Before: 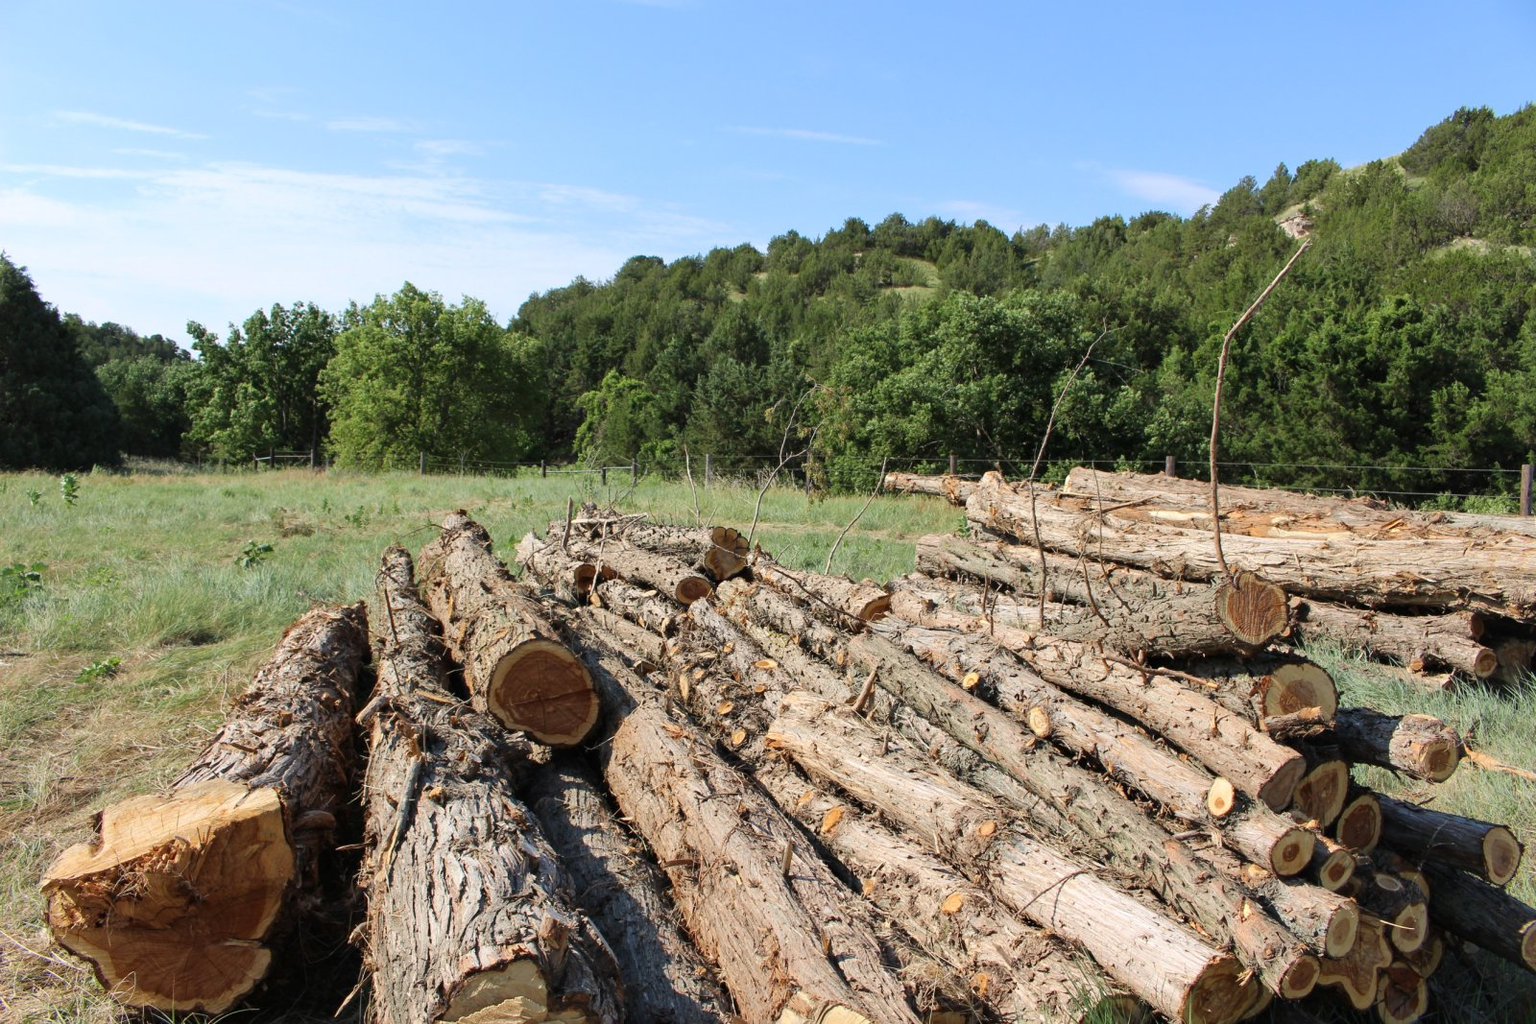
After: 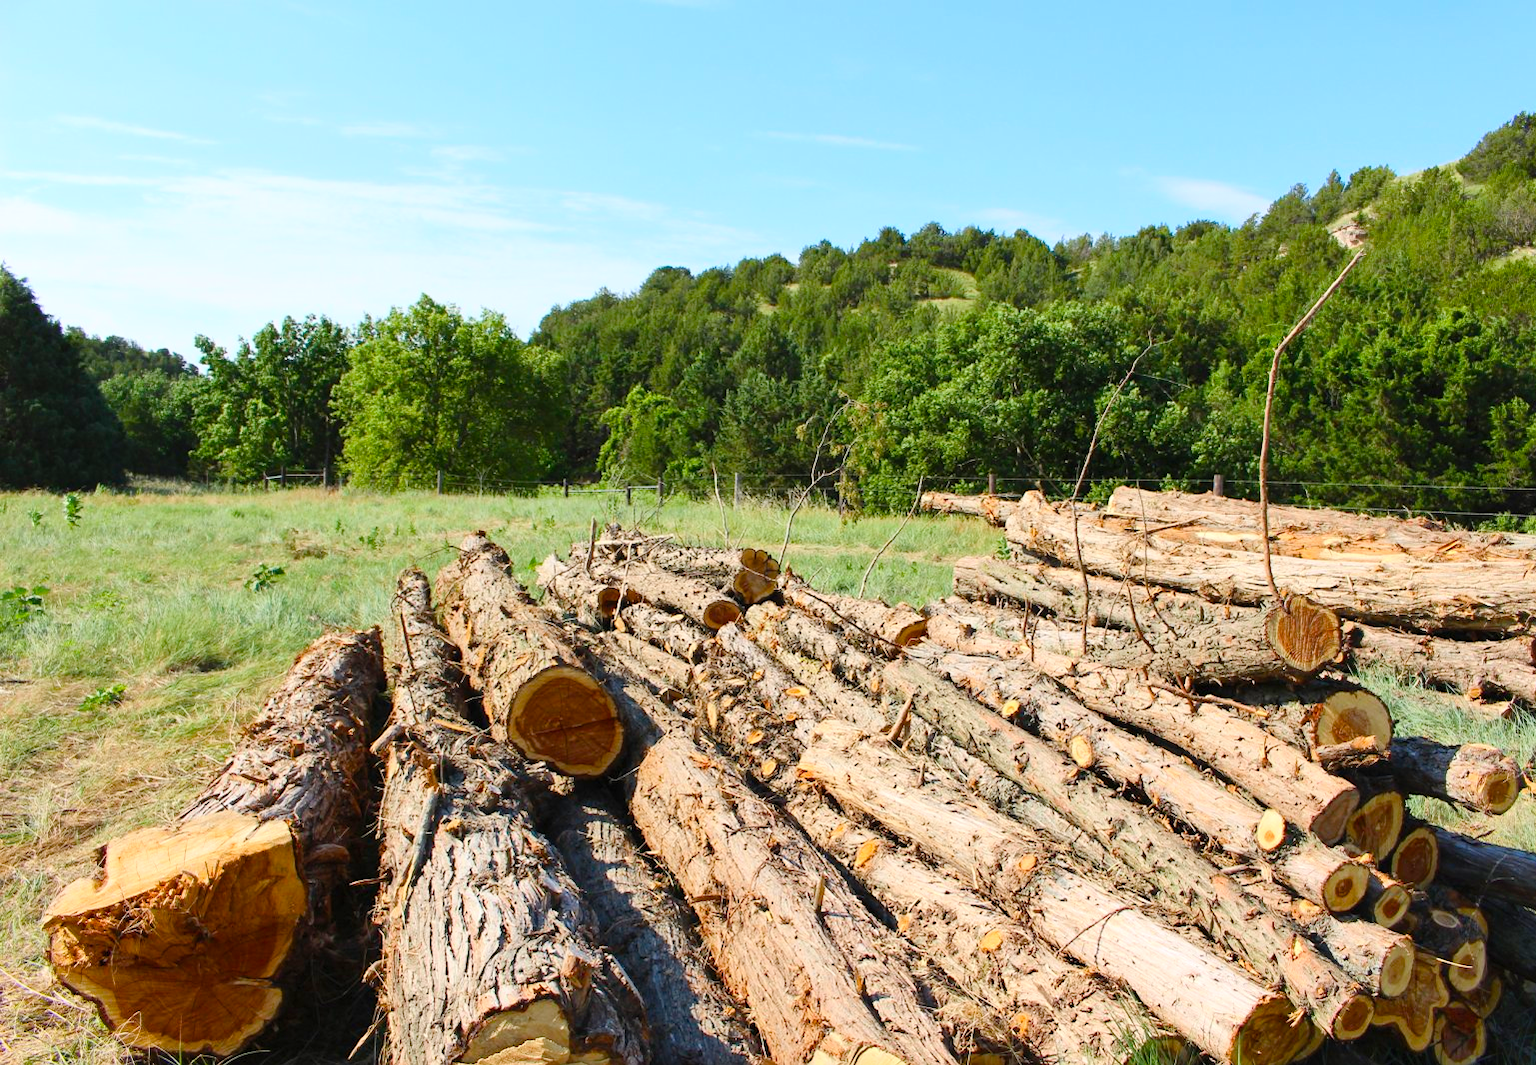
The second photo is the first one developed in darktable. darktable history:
contrast brightness saturation: contrast 0.197, brightness 0.157, saturation 0.218
crop: right 3.935%, bottom 0.028%
tone equalizer: mask exposure compensation -0.495 EV
color balance rgb: perceptual saturation grading › global saturation 20%, perceptual saturation grading › highlights -14.253%, perceptual saturation grading › shadows 49.464%
